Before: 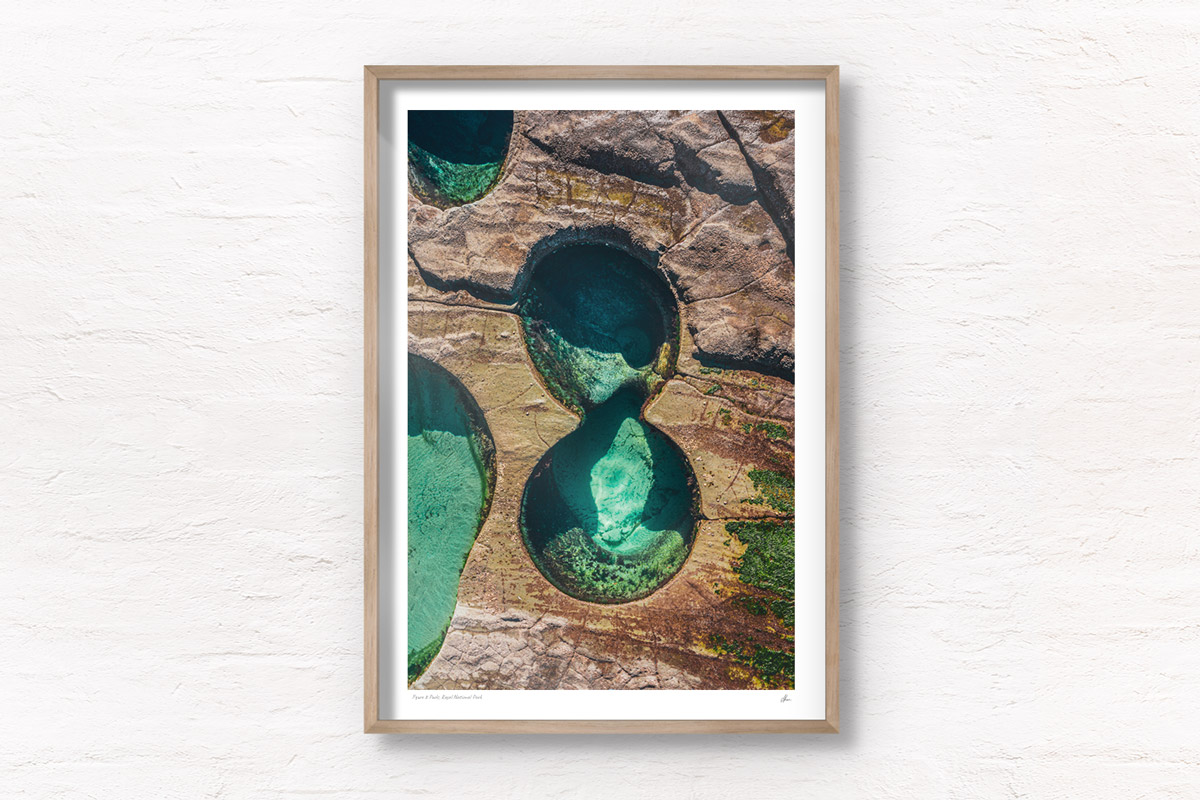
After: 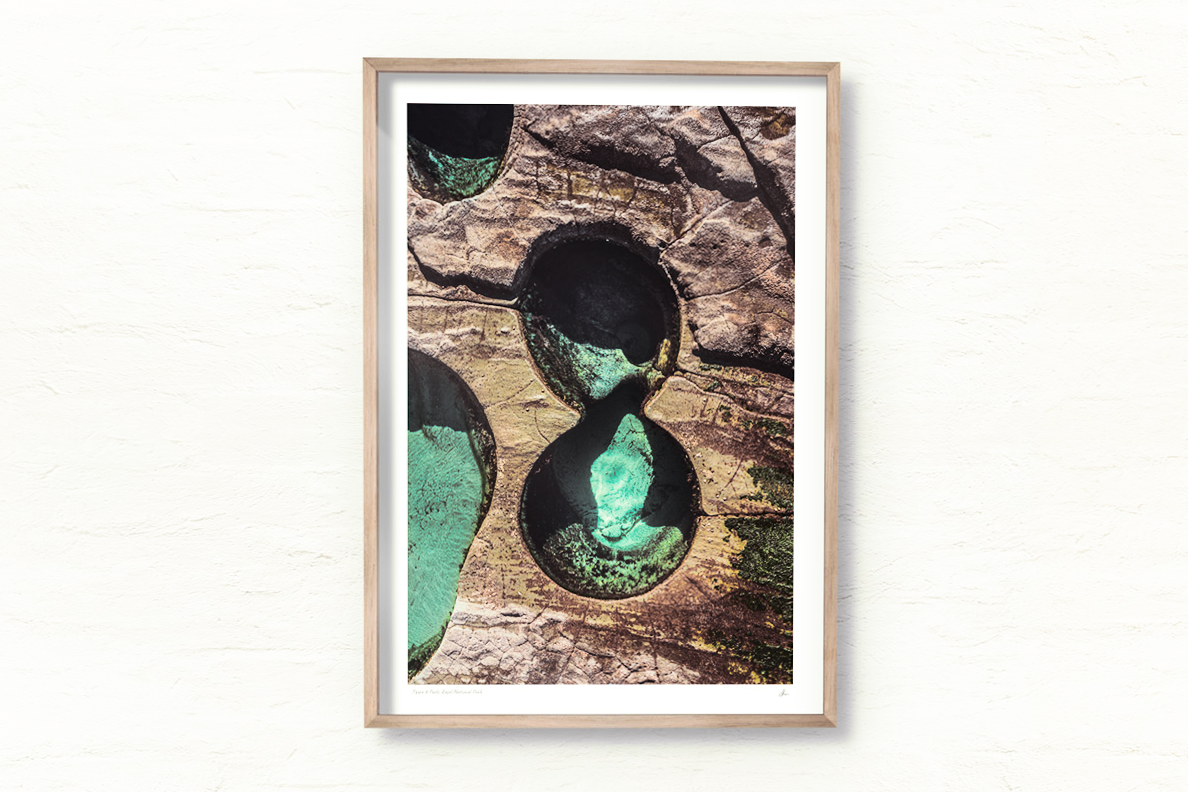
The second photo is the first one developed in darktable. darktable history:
split-toning: shadows › saturation 0.2
rotate and perspective: rotation 0.174°, lens shift (vertical) 0.013, lens shift (horizontal) 0.019, shear 0.001, automatic cropping original format, crop left 0.007, crop right 0.991, crop top 0.016, crop bottom 0.997
contrast brightness saturation: contrast 0.28
